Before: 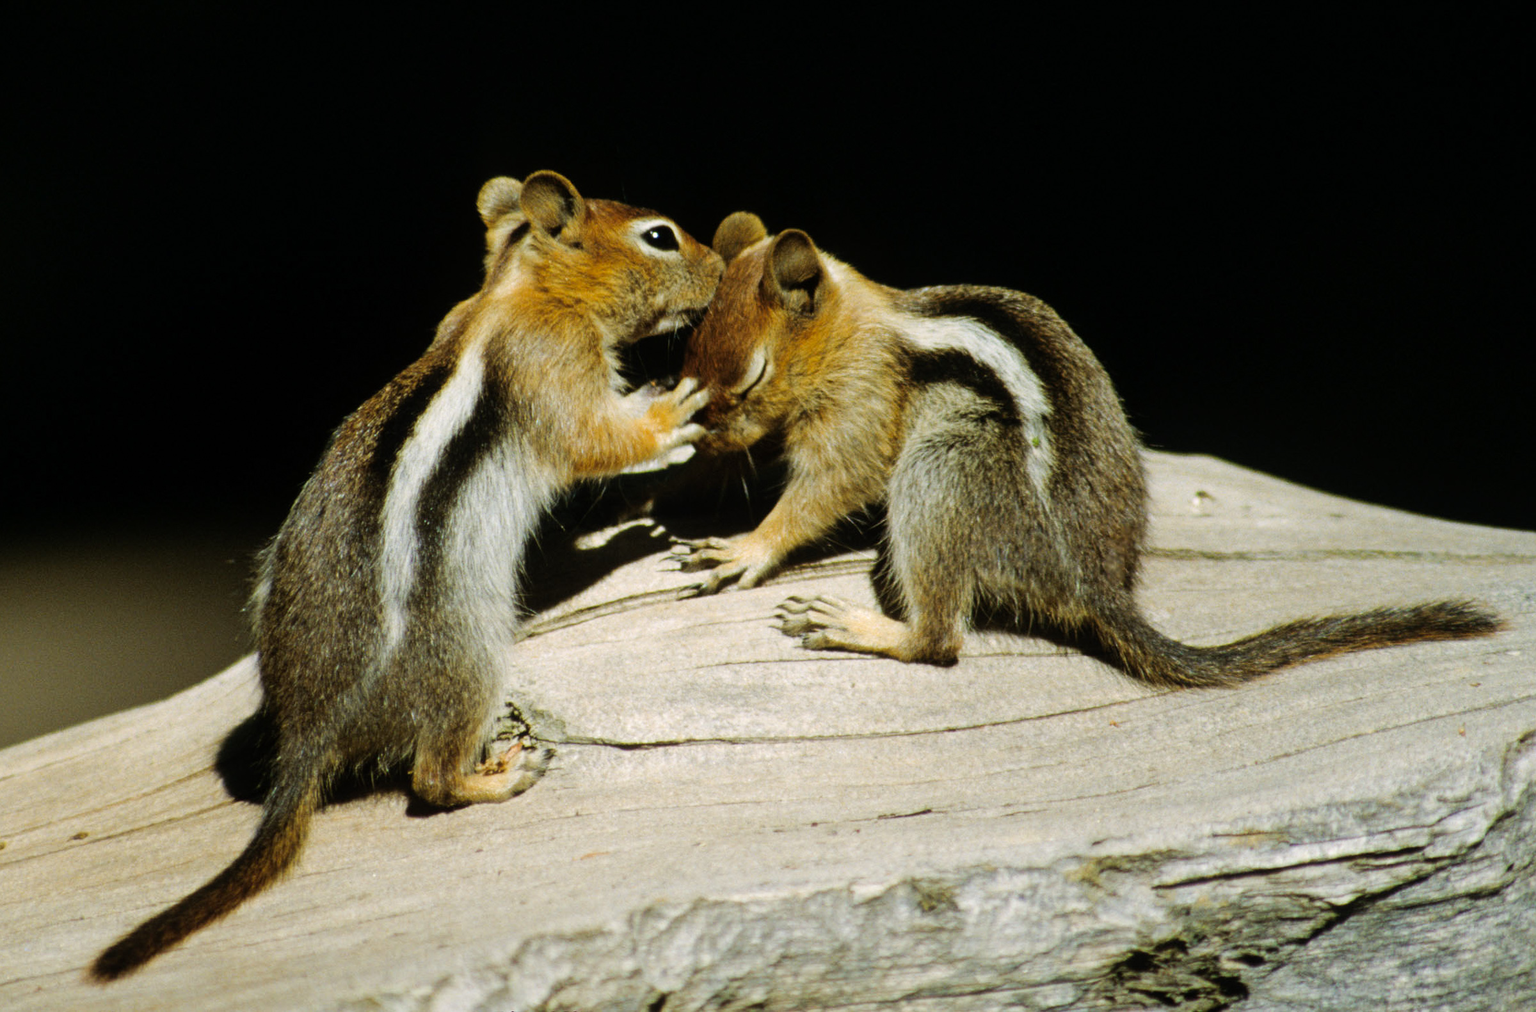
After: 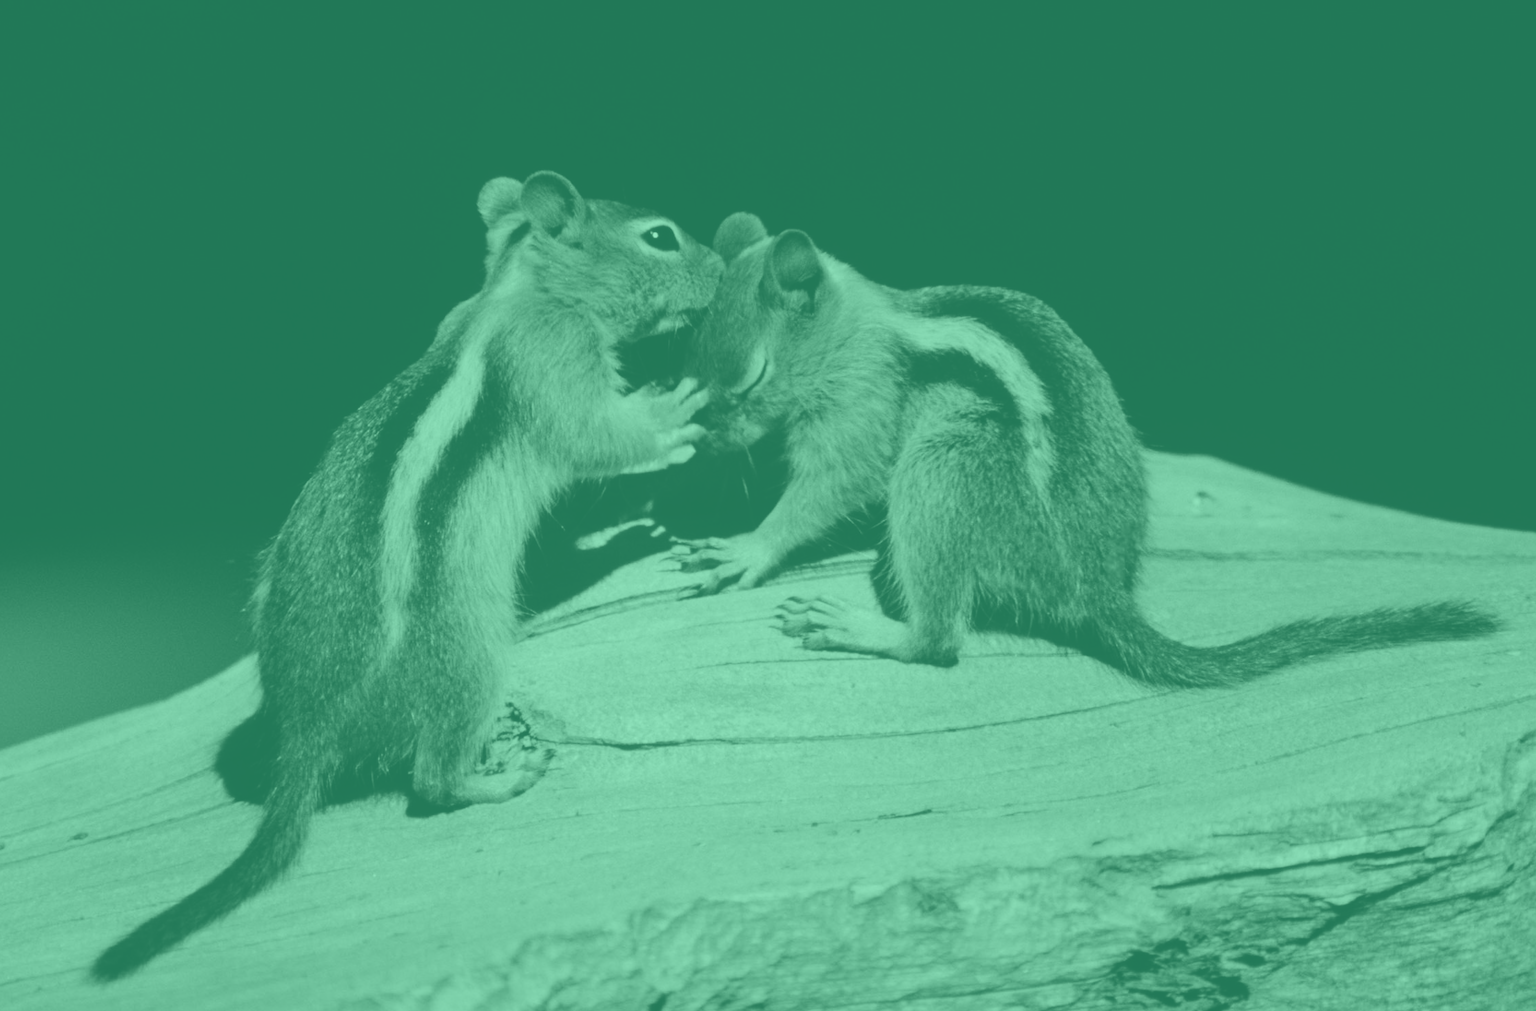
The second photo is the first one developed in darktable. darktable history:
colorize: hue 147.6°, saturation 65%, lightness 21.64%
contrast brightness saturation: contrast 0.01, saturation -0.05
exposure: black level correction -0.028, compensate highlight preservation false
